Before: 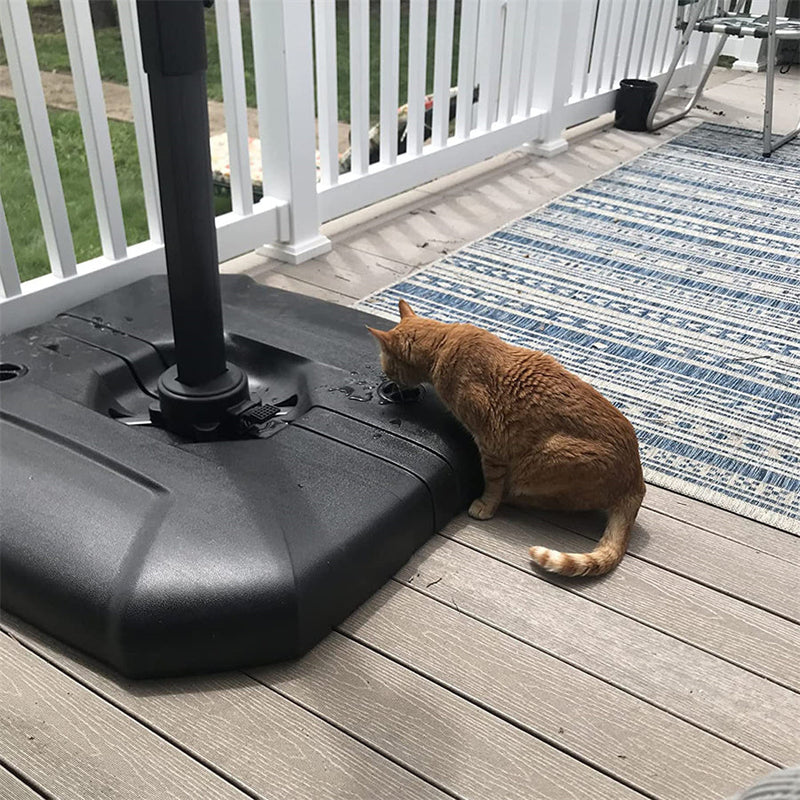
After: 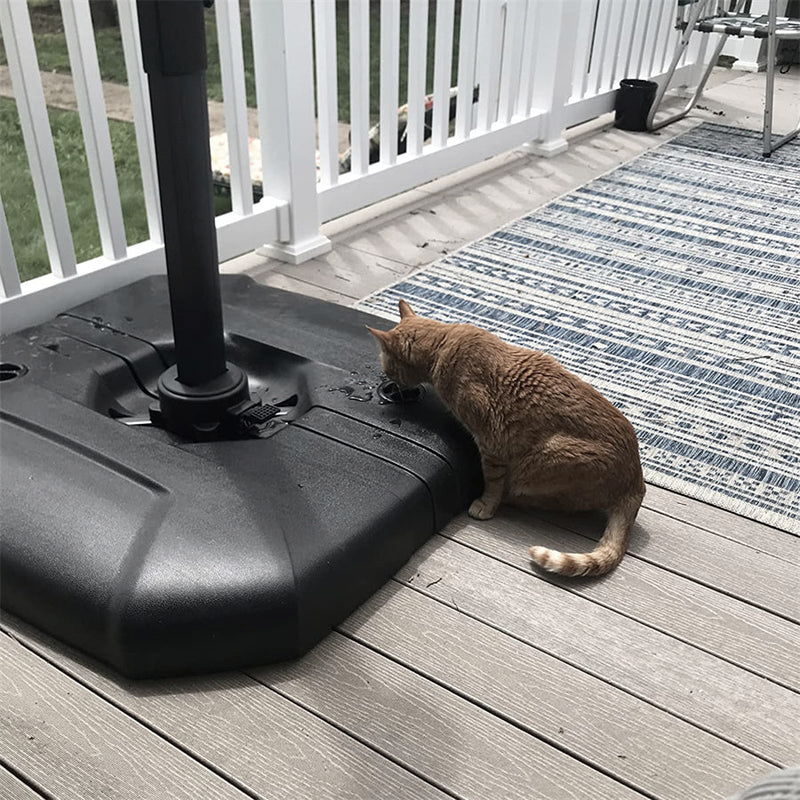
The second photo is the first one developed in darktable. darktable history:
contrast brightness saturation: contrast 0.104, saturation -0.354
